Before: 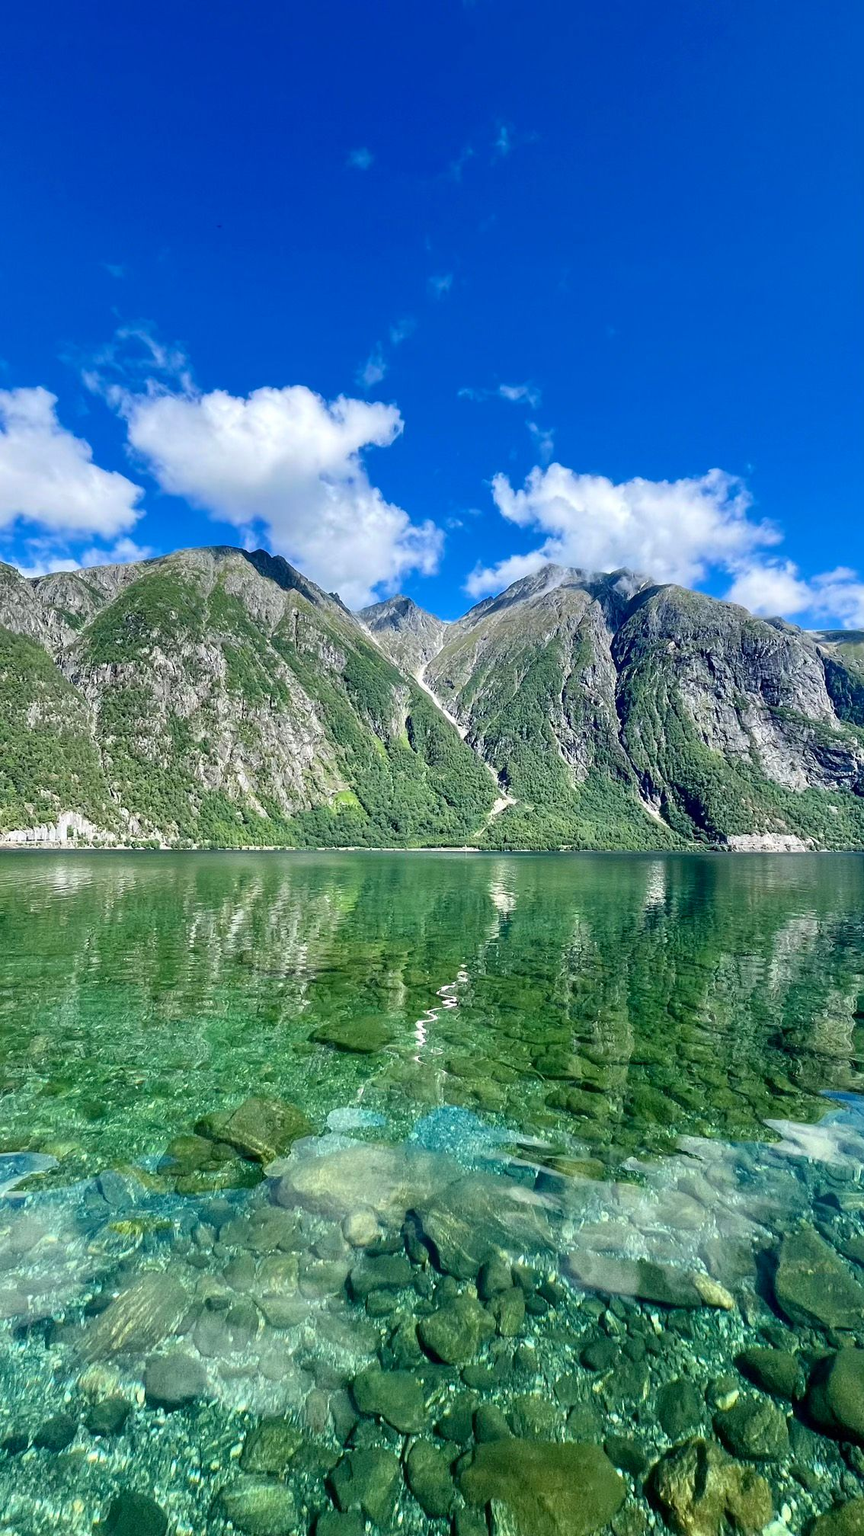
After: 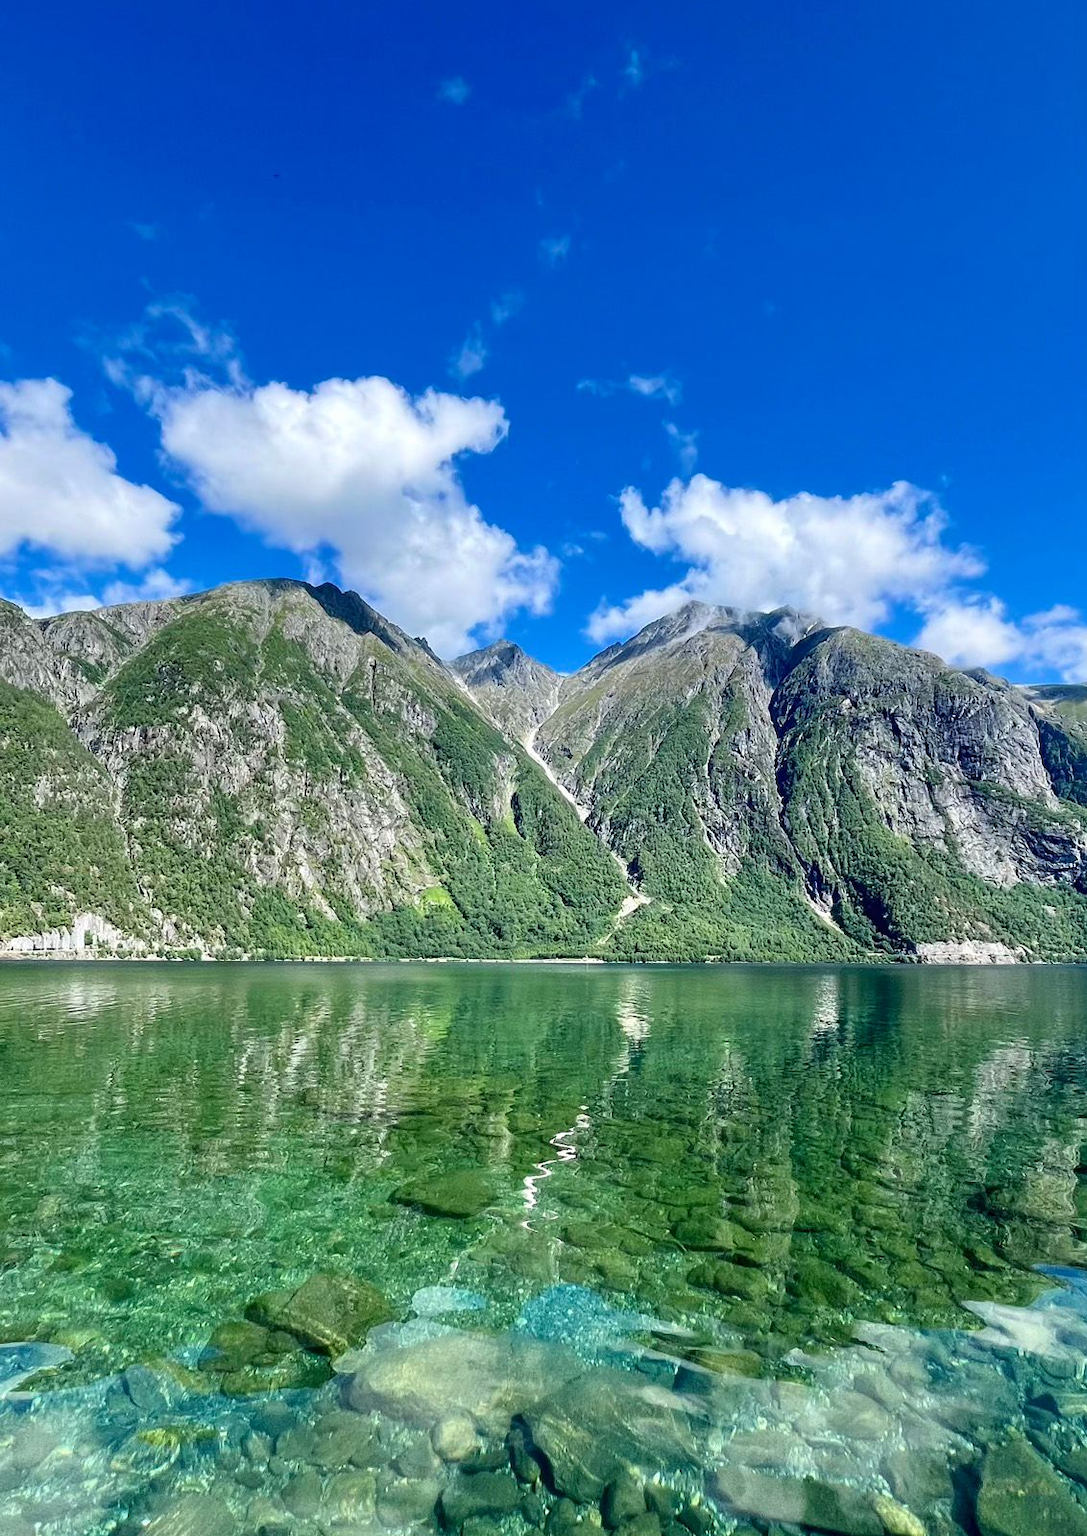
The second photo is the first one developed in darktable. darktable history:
color balance rgb: global vibrance -1%, saturation formula JzAzBz (2021)
crop and rotate: top 5.667%, bottom 14.937%
